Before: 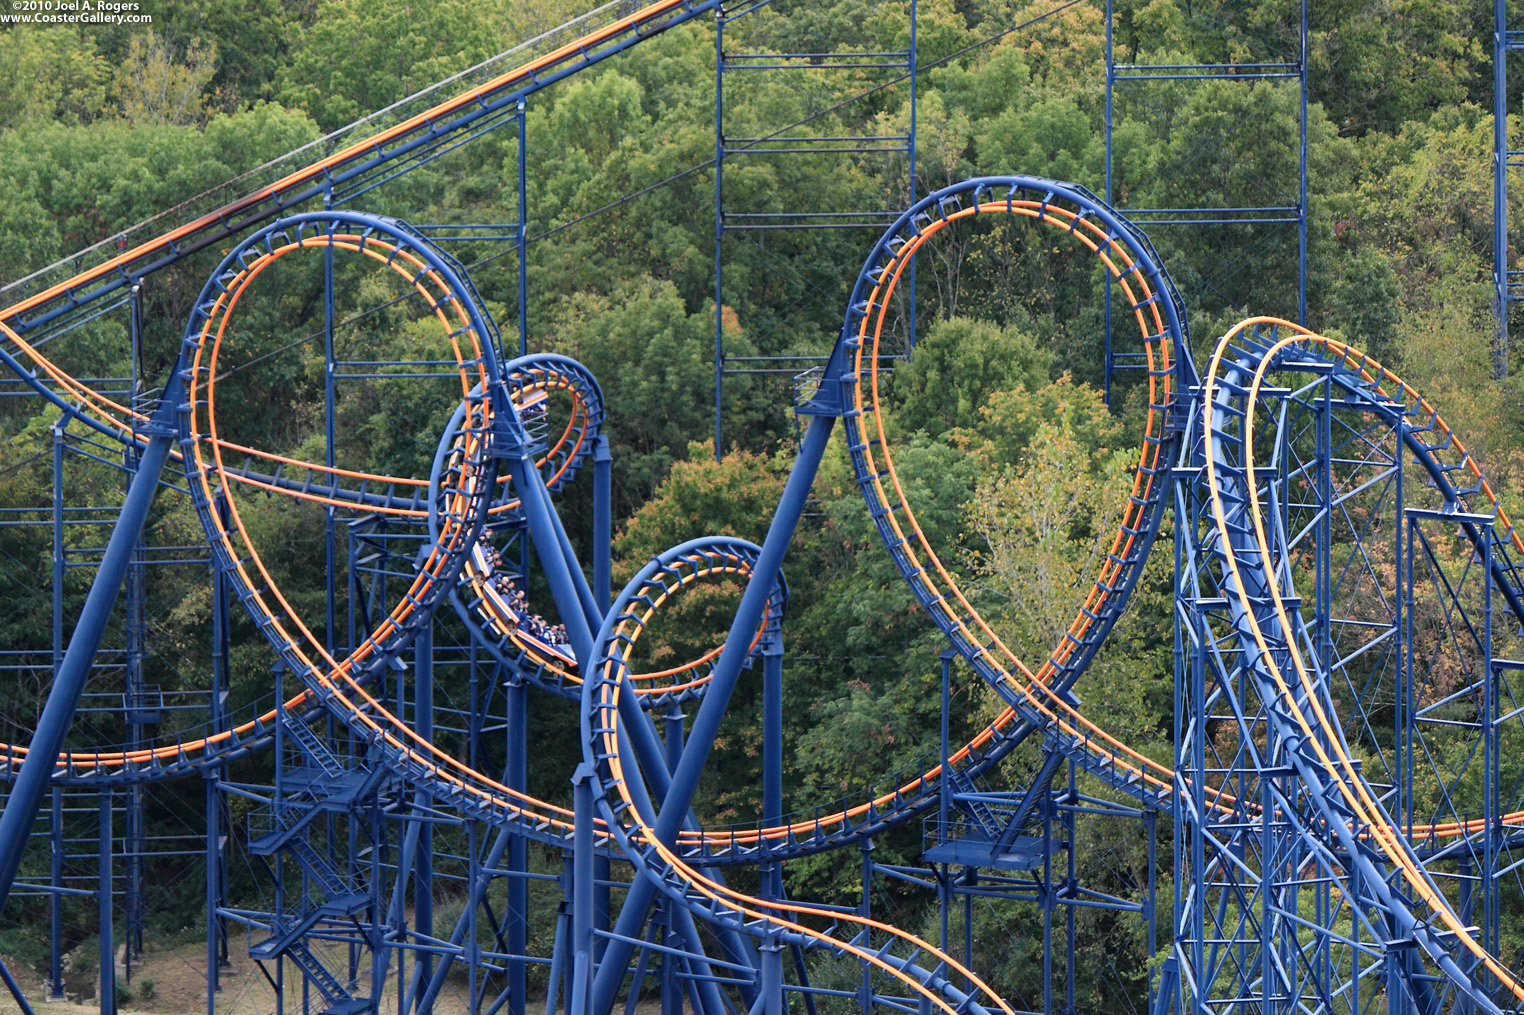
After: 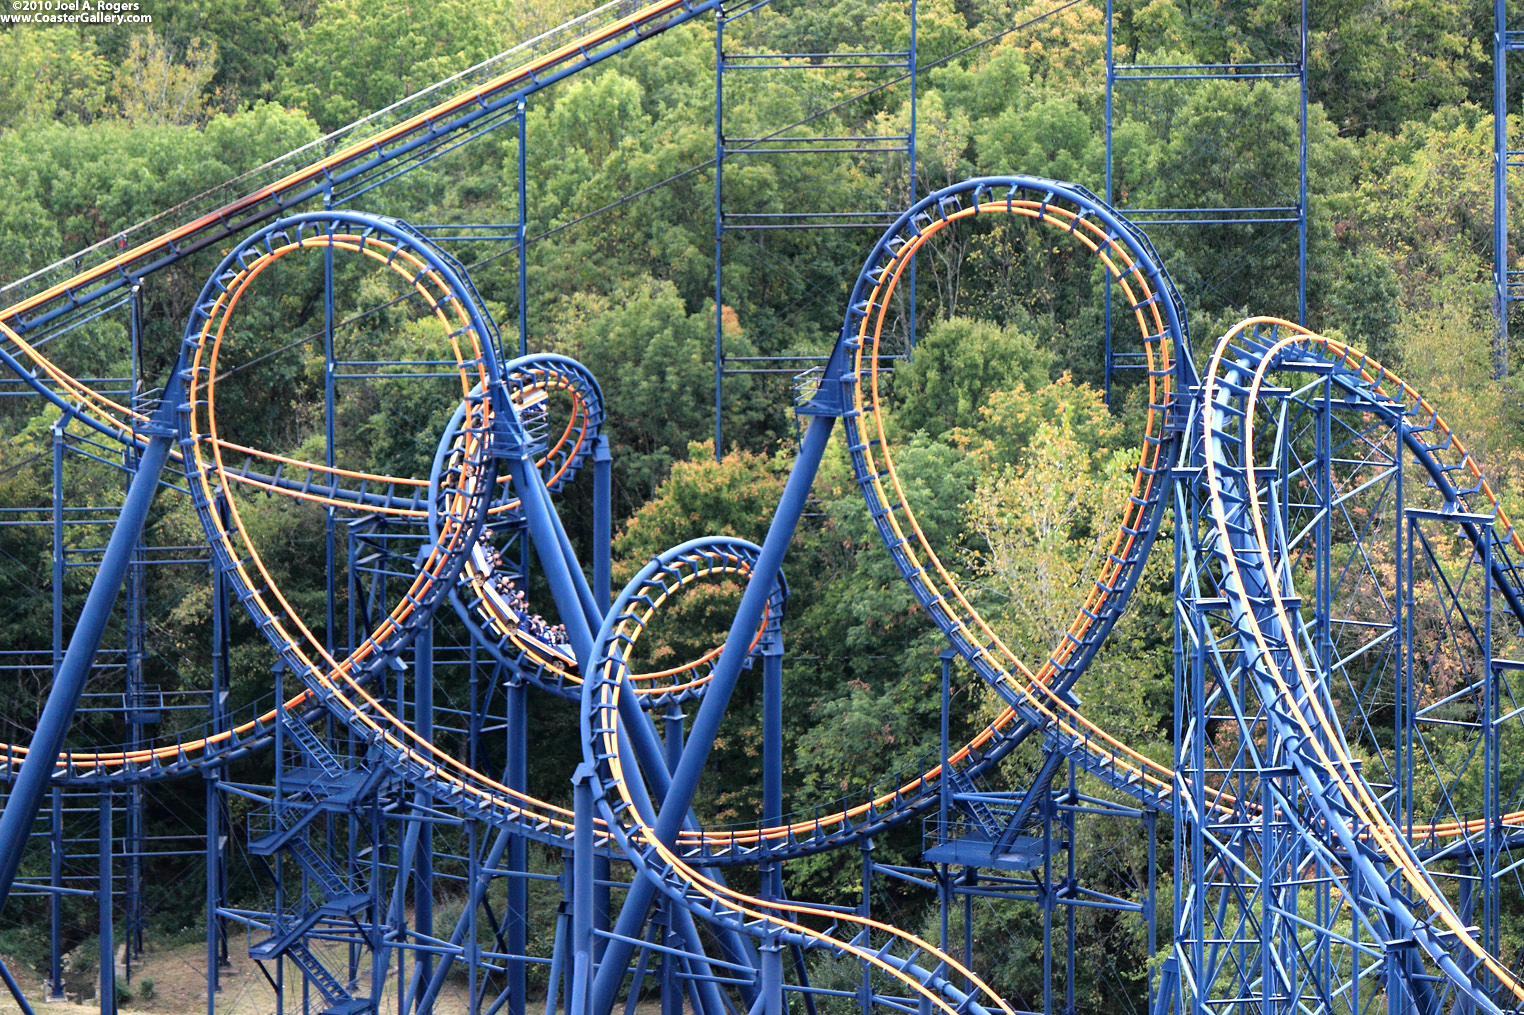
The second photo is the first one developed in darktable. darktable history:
tone equalizer: -8 EV -0.749 EV, -7 EV -0.707 EV, -6 EV -0.591 EV, -5 EV -0.384 EV, -3 EV 0.396 EV, -2 EV 0.6 EV, -1 EV 0.697 EV, +0 EV 0.767 EV
